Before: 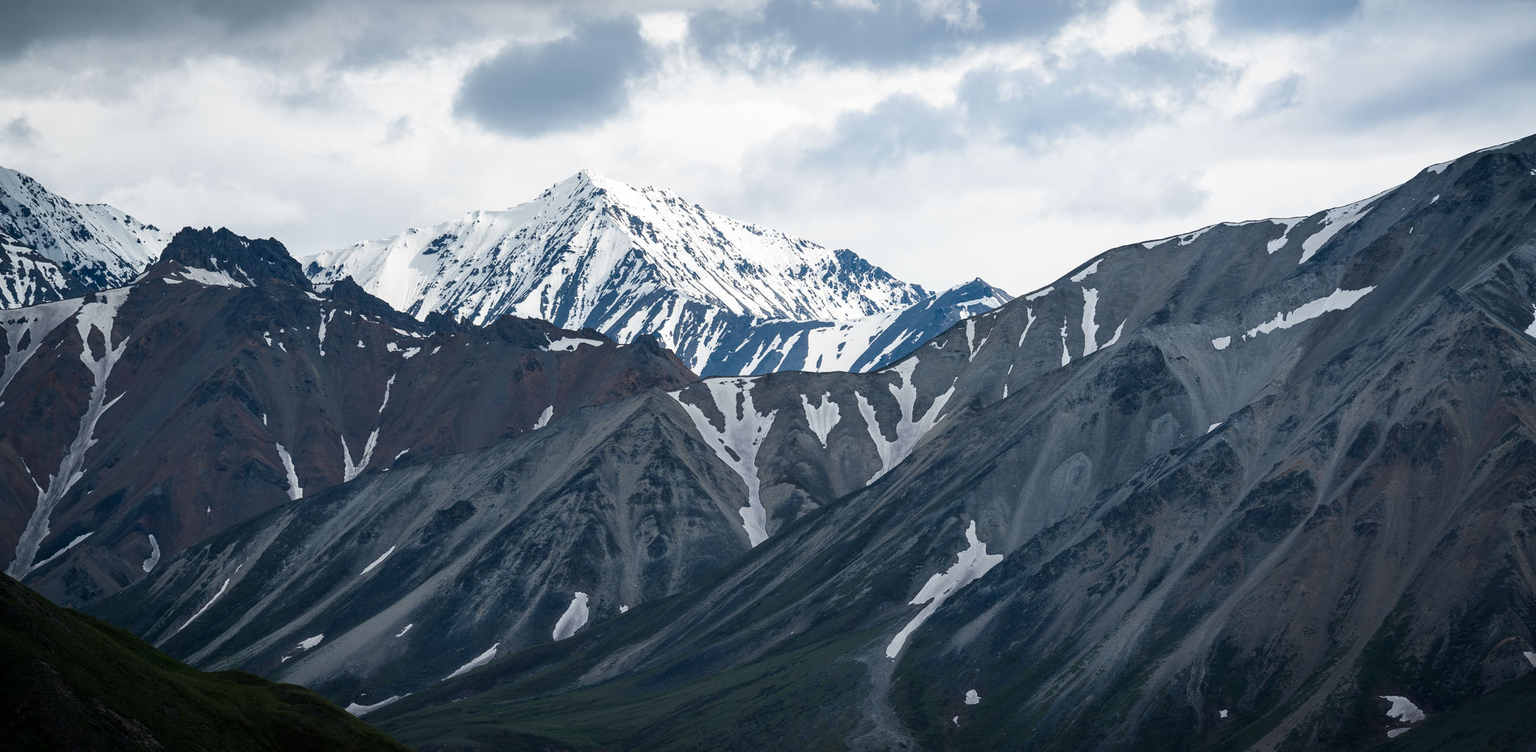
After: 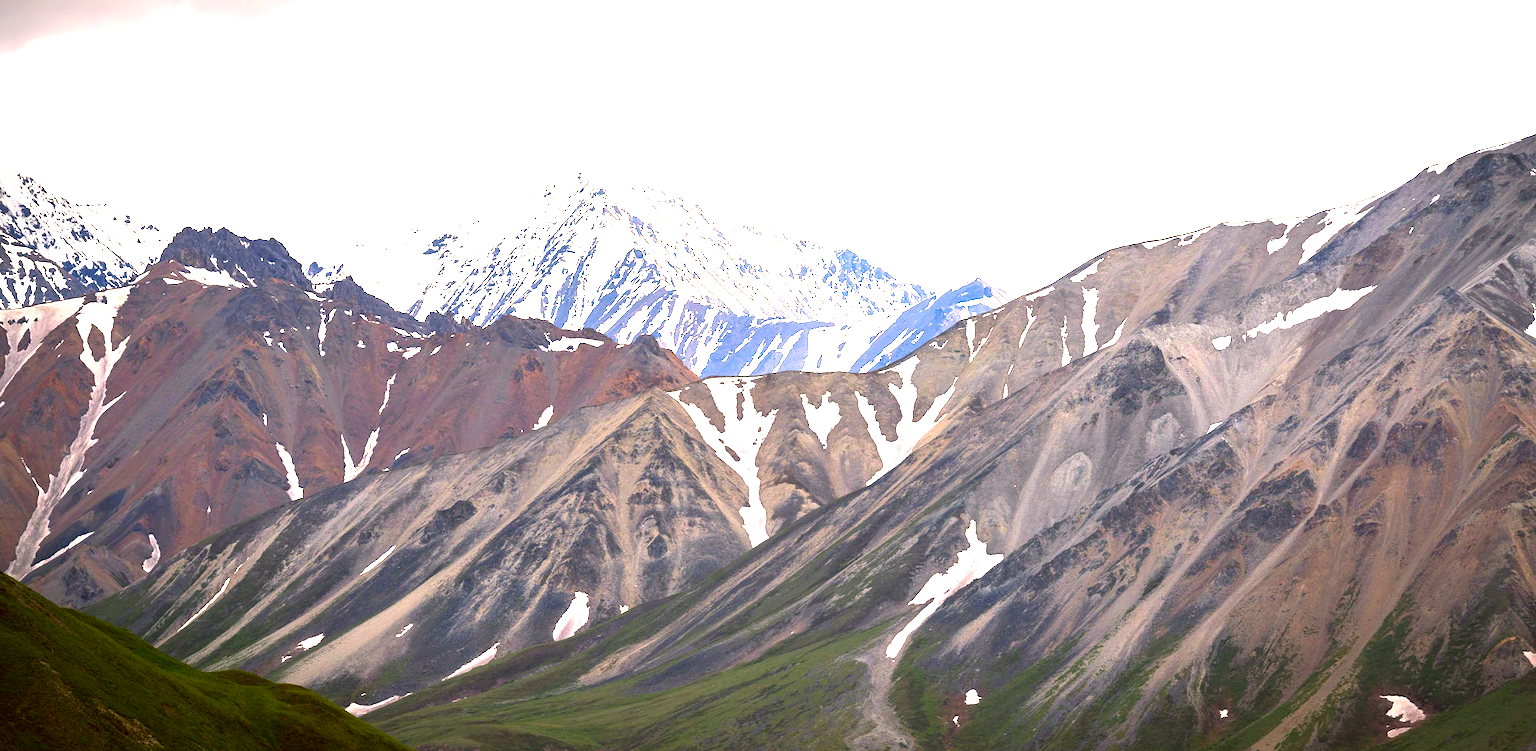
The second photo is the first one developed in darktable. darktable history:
exposure: black level correction 0, exposure 1.2 EV, compensate exposure bias true, compensate highlight preservation false
color calibration: illuminant as shot in camera, x 0.358, y 0.373, temperature 4628.91 K
color correction: highlights a* 10.44, highlights b* 30.04, shadows a* 2.73, shadows b* 17.51, saturation 1.72
crop: bottom 0.071%
